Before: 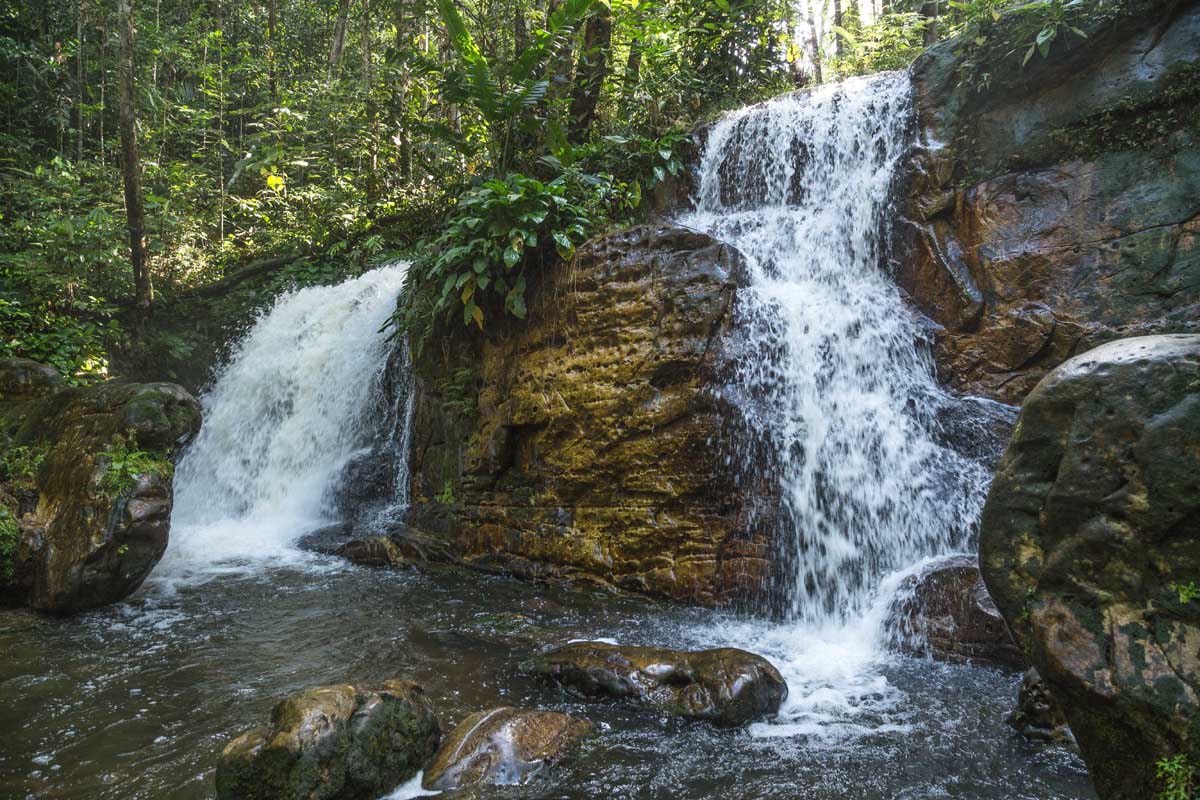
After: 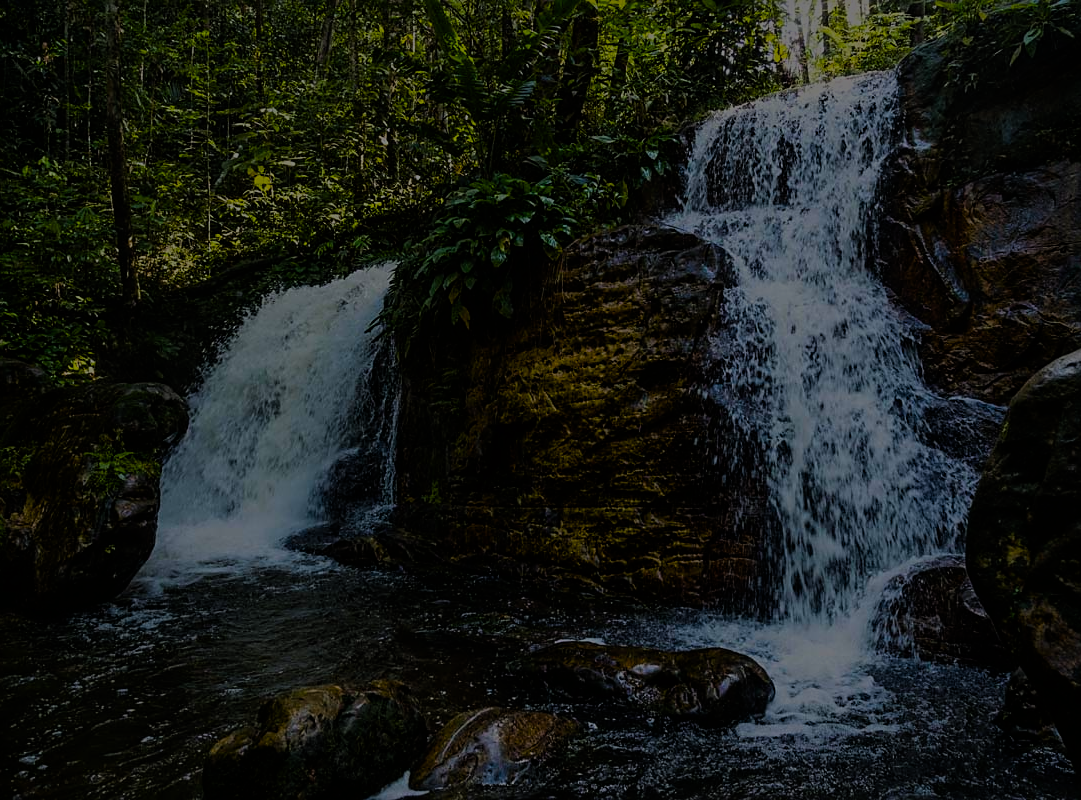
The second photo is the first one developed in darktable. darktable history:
sharpen: on, module defaults
filmic rgb: black relative exposure -7.15 EV, white relative exposure 5.36 EV, hardness 3.02
crop and rotate: left 1.088%, right 8.807%
exposure: exposure -2.446 EV, compensate highlight preservation false
color balance rgb: linear chroma grading › global chroma 25%, perceptual saturation grading › global saturation 50%
